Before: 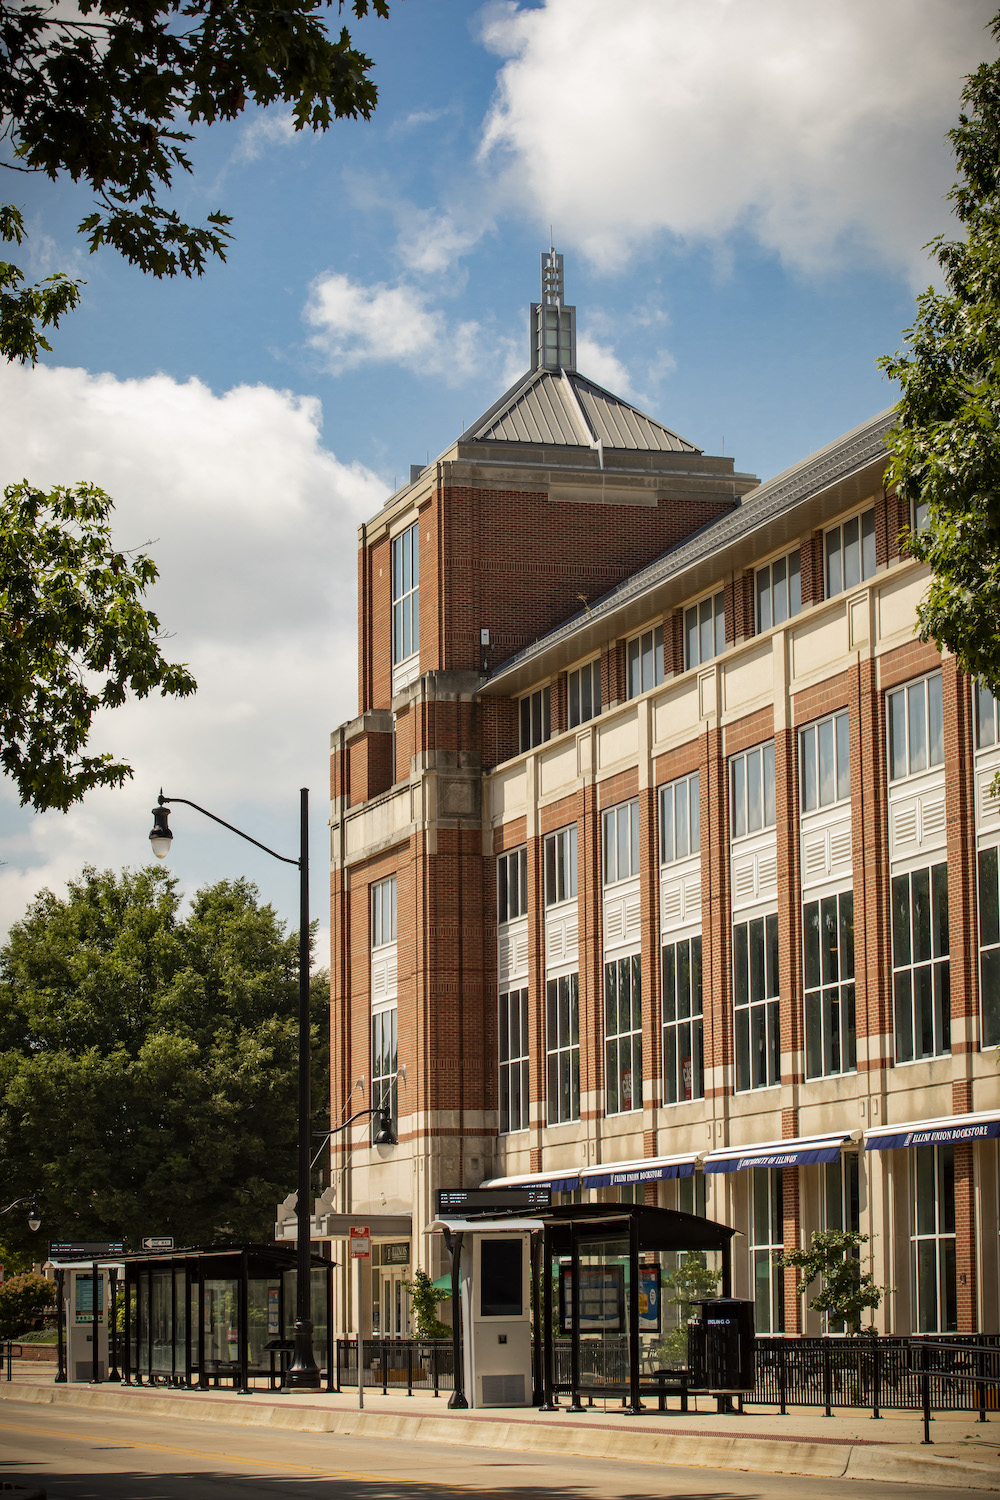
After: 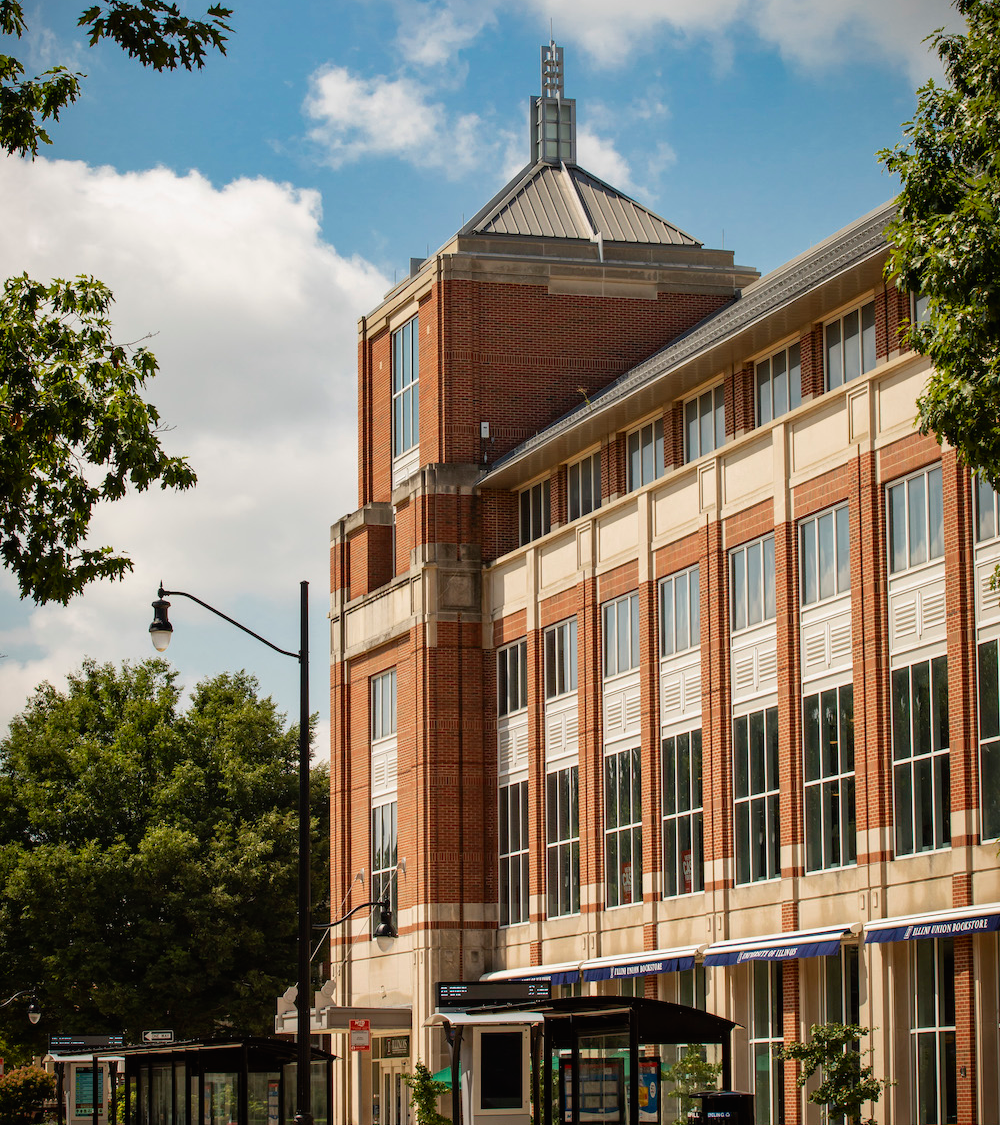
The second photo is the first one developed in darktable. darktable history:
crop: top 13.819%, bottom 11.169%
contrast brightness saturation: contrast -0.02, brightness -0.01, saturation 0.03
